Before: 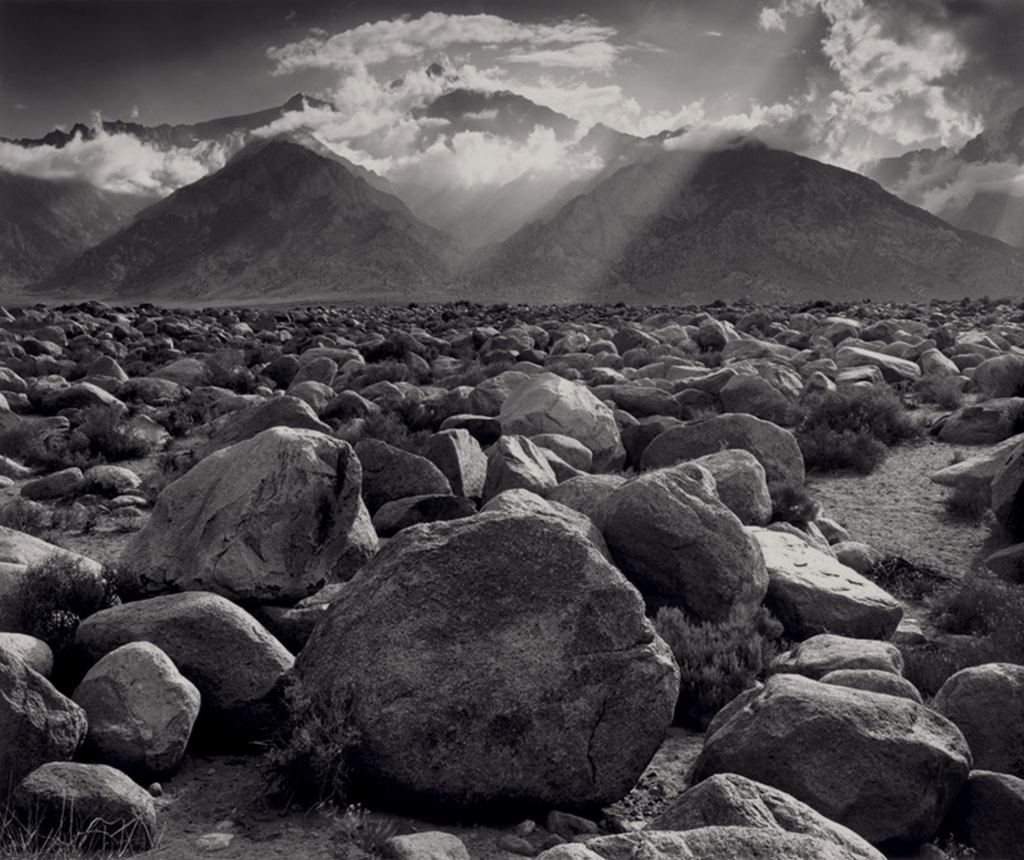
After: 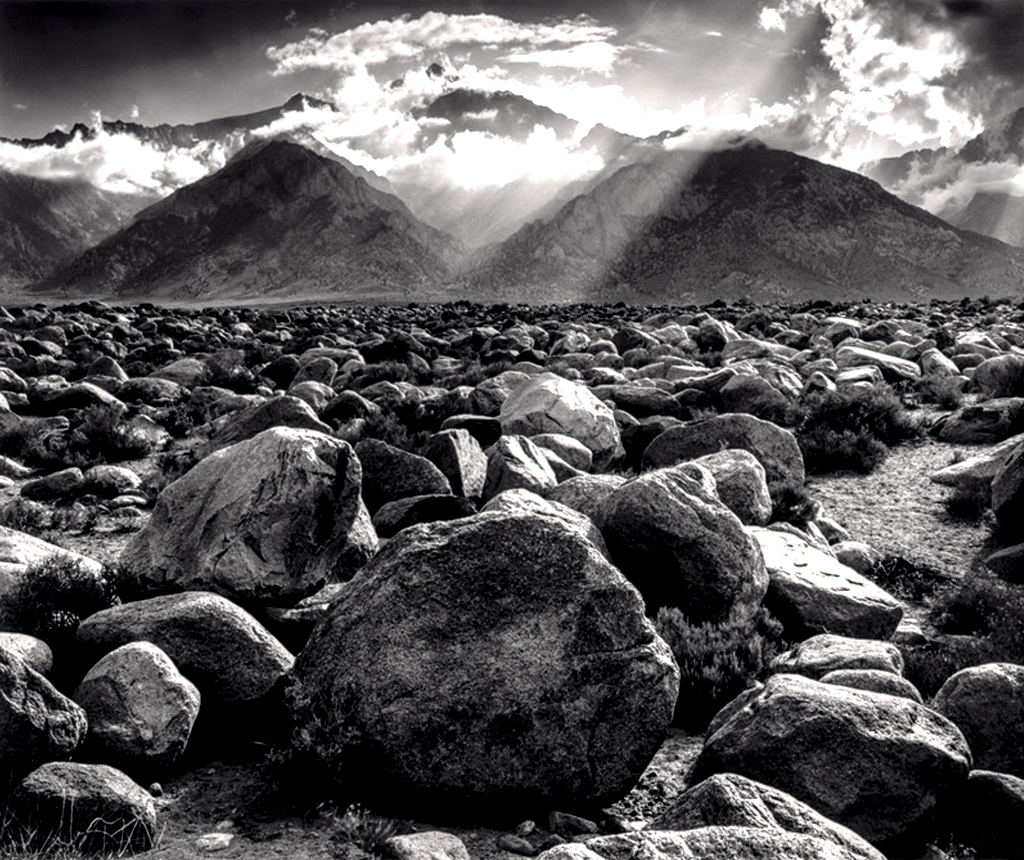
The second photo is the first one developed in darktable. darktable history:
local contrast: highlights 21%, detail 197%
tone equalizer: -8 EV -0.776 EV, -7 EV -0.714 EV, -6 EV -0.572 EV, -5 EV -0.378 EV, -3 EV 0.37 EV, -2 EV 0.6 EV, -1 EV 0.696 EV, +0 EV 0.735 EV, mask exposure compensation -0.505 EV
color zones: curves: ch0 [(0.099, 0.624) (0.257, 0.596) (0.384, 0.376) (0.529, 0.492) (0.697, 0.564) (0.768, 0.532) (0.908, 0.644)]; ch1 [(0.112, 0.564) (0.254, 0.612) (0.432, 0.676) (0.592, 0.456) (0.743, 0.684) (0.888, 0.536)]; ch2 [(0.25, 0.5) (0.469, 0.36) (0.75, 0.5)]
